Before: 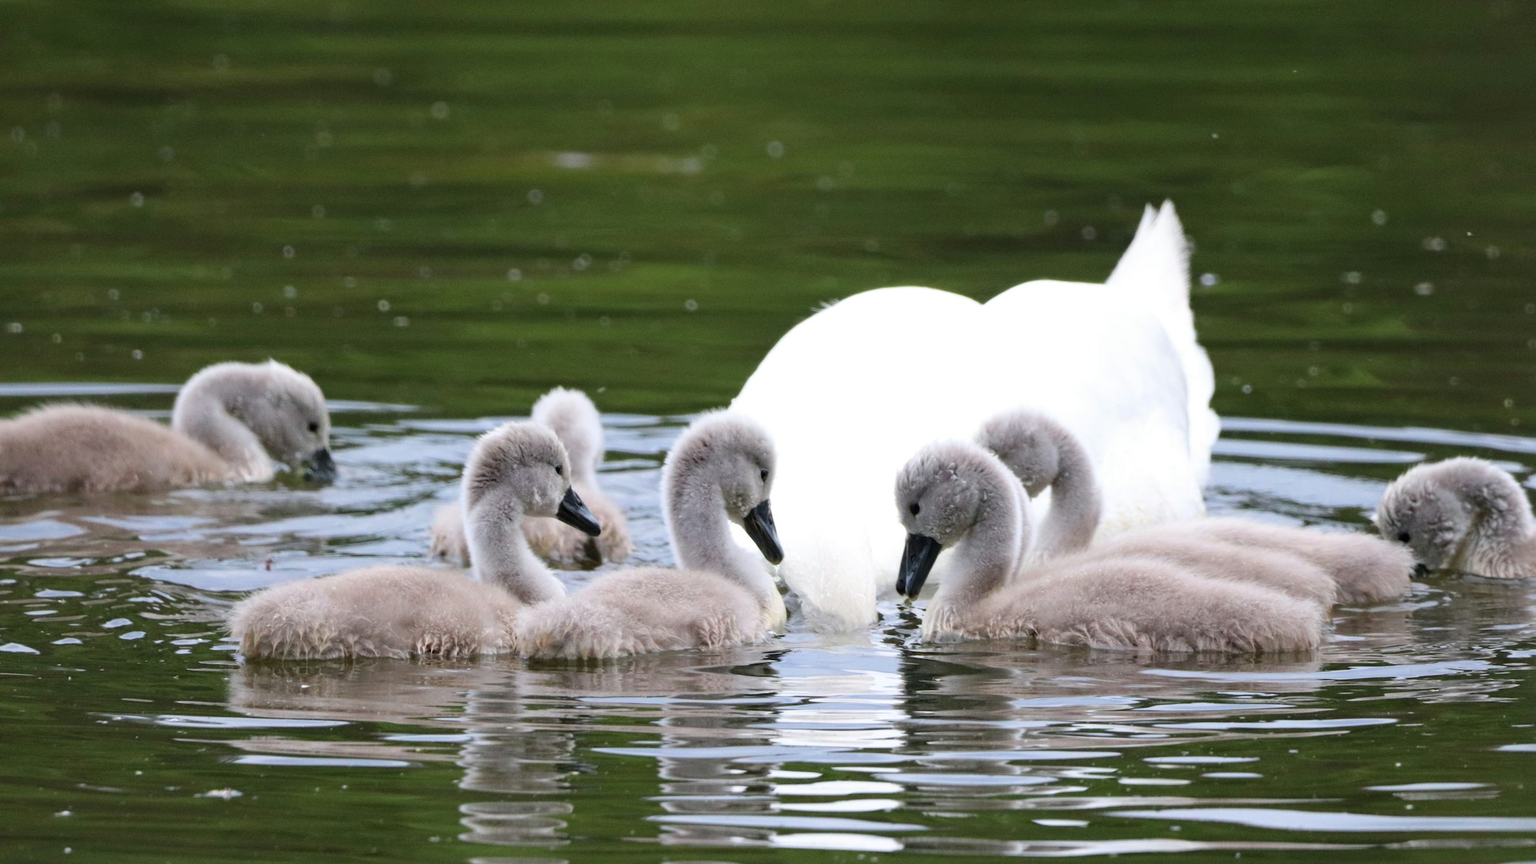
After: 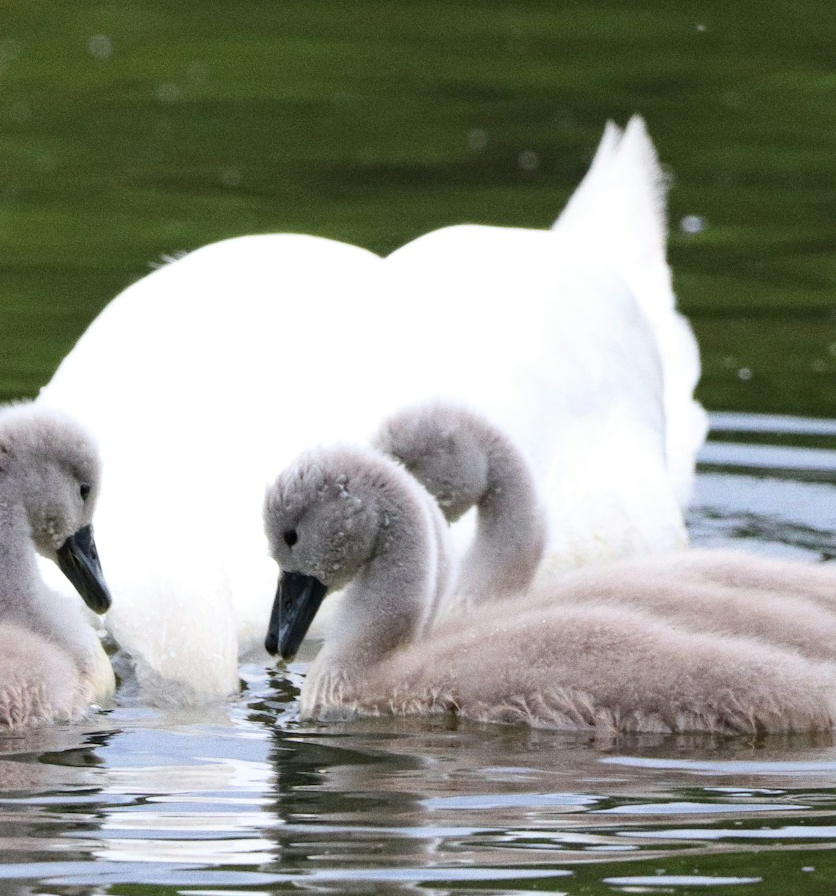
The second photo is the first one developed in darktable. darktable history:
crop: left 45.721%, top 13.393%, right 14.118%, bottom 10.01%
grain: on, module defaults
